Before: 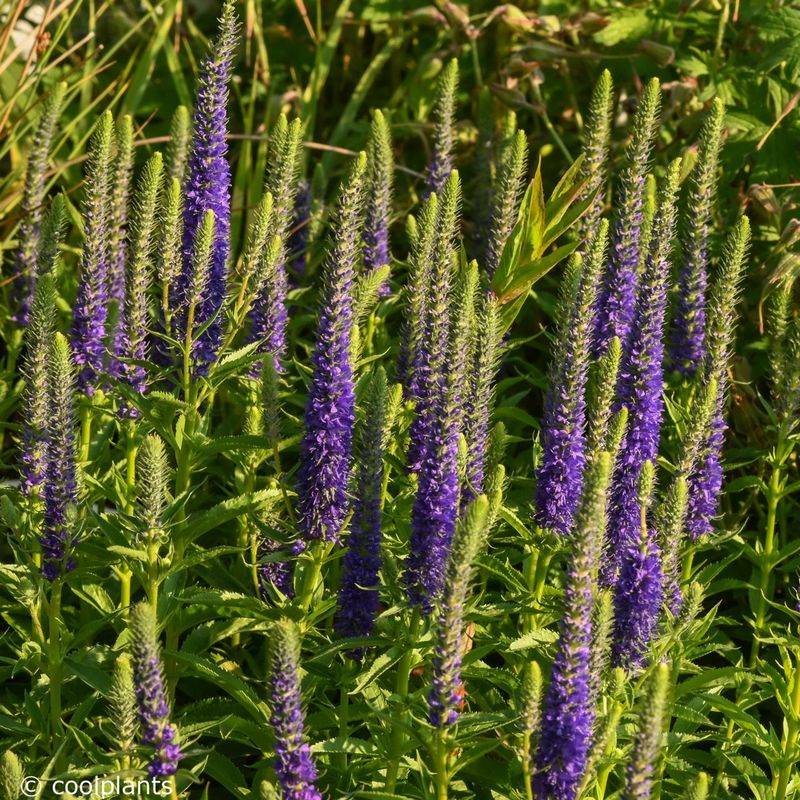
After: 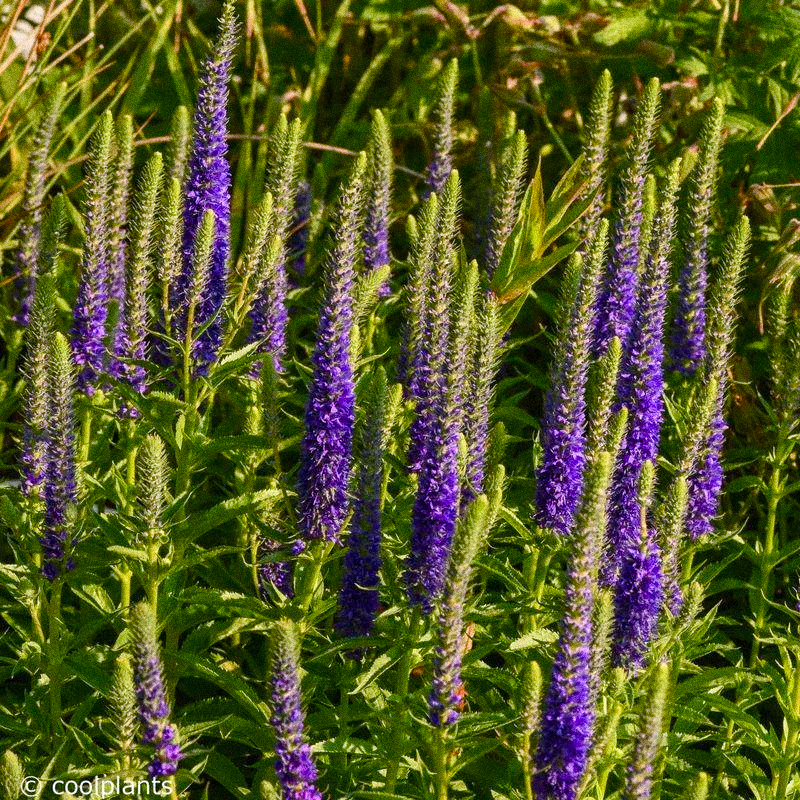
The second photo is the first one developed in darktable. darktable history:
grain: coarseness 14.49 ISO, strength 48.04%, mid-tones bias 35%
white balance: red 1.004, blue 1.096
color balance rgb: perceptual saturation grading › global saturation 20%, perceptual saturation grading › highlights -25%, perceptual saturation grading › shadows 50%
